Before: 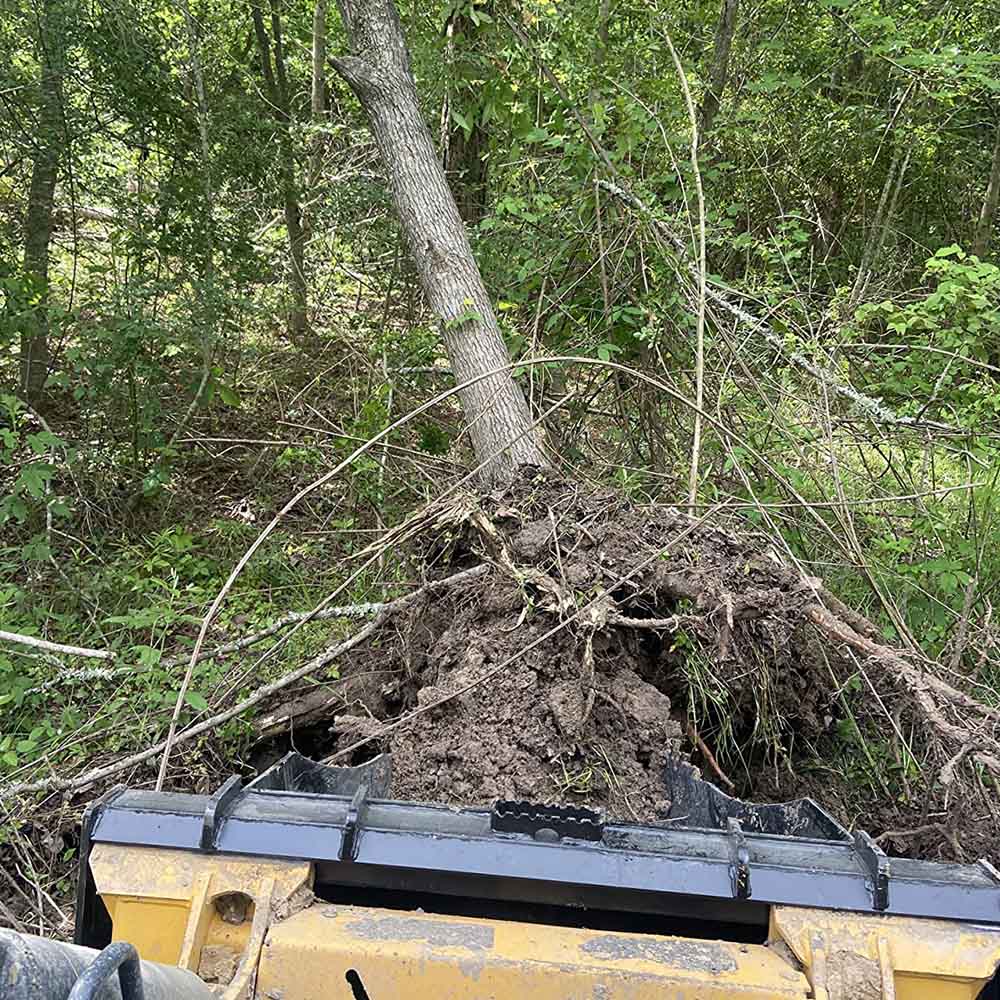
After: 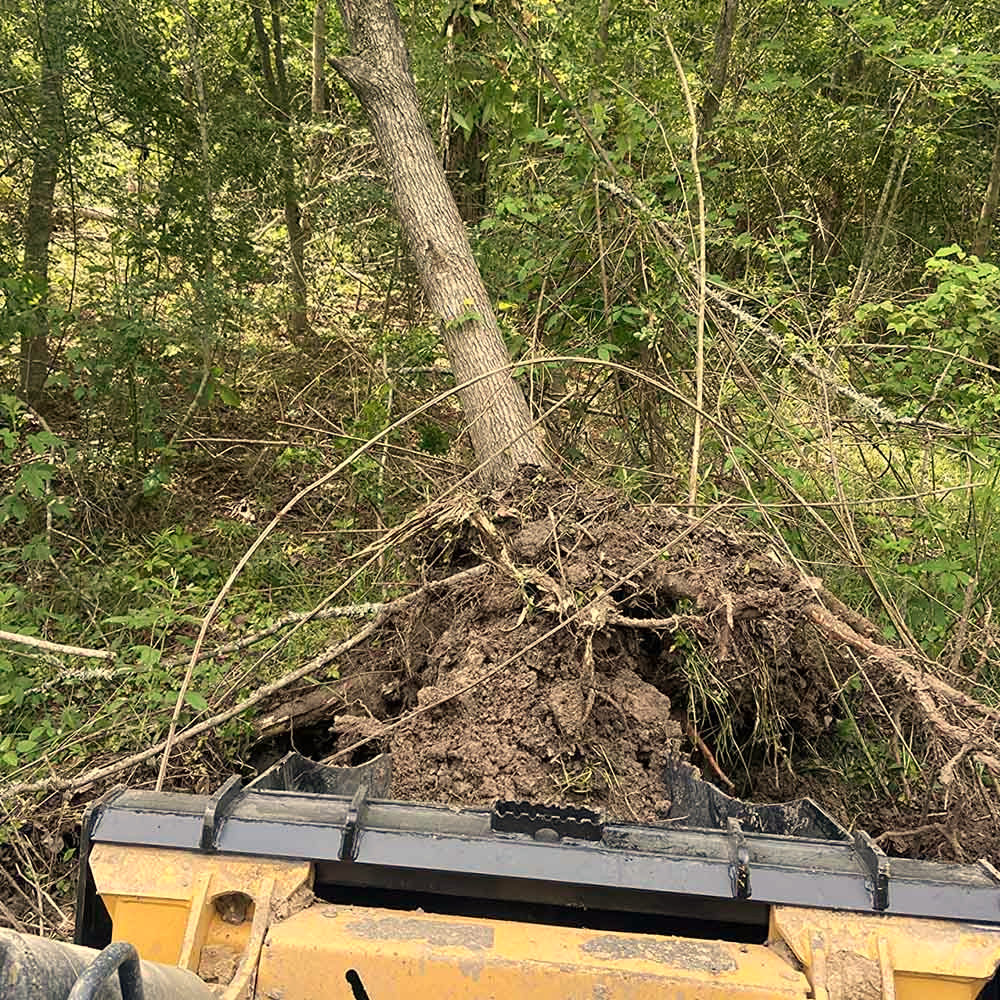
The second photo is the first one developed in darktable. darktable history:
exposure: exposure -0.021 EV, compensate highlight preservation false
white balance: red 1.123, blue 0.83
